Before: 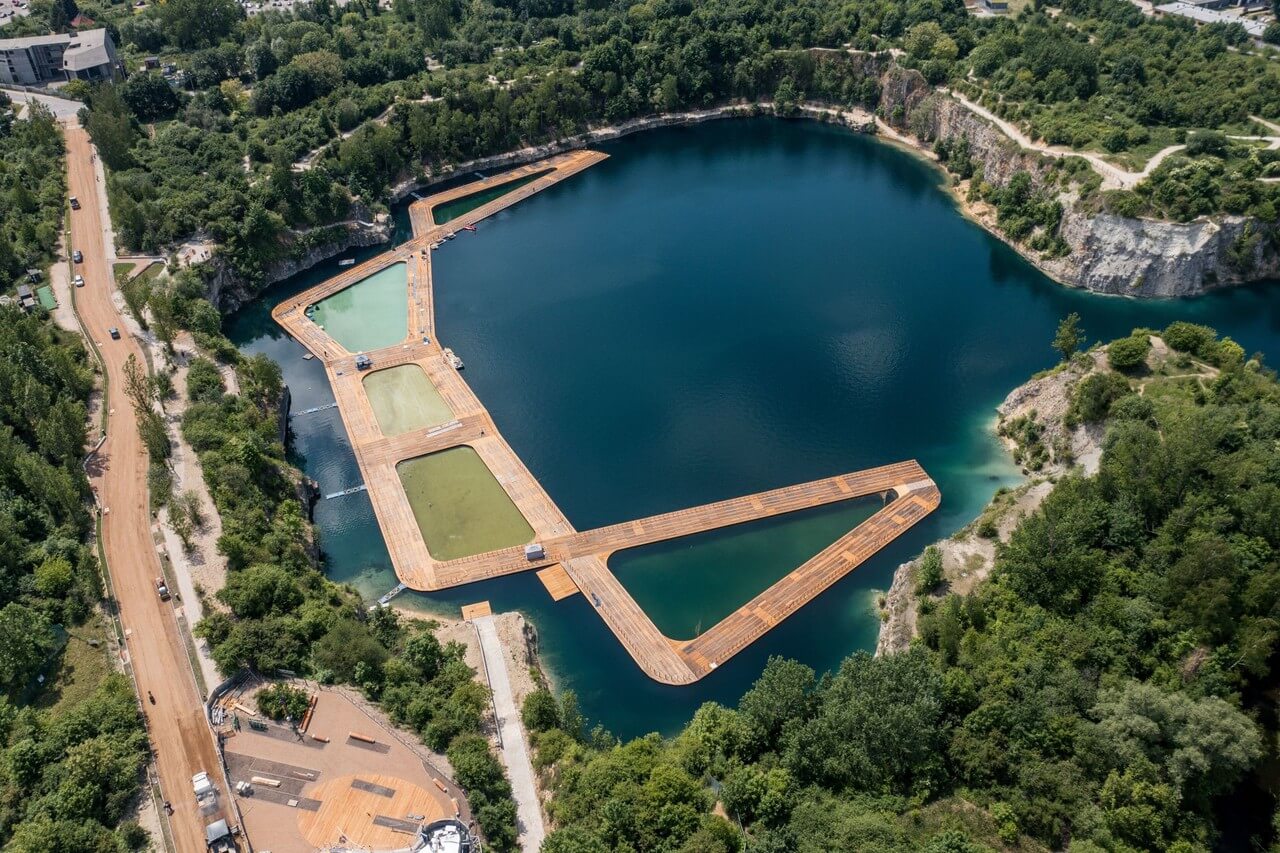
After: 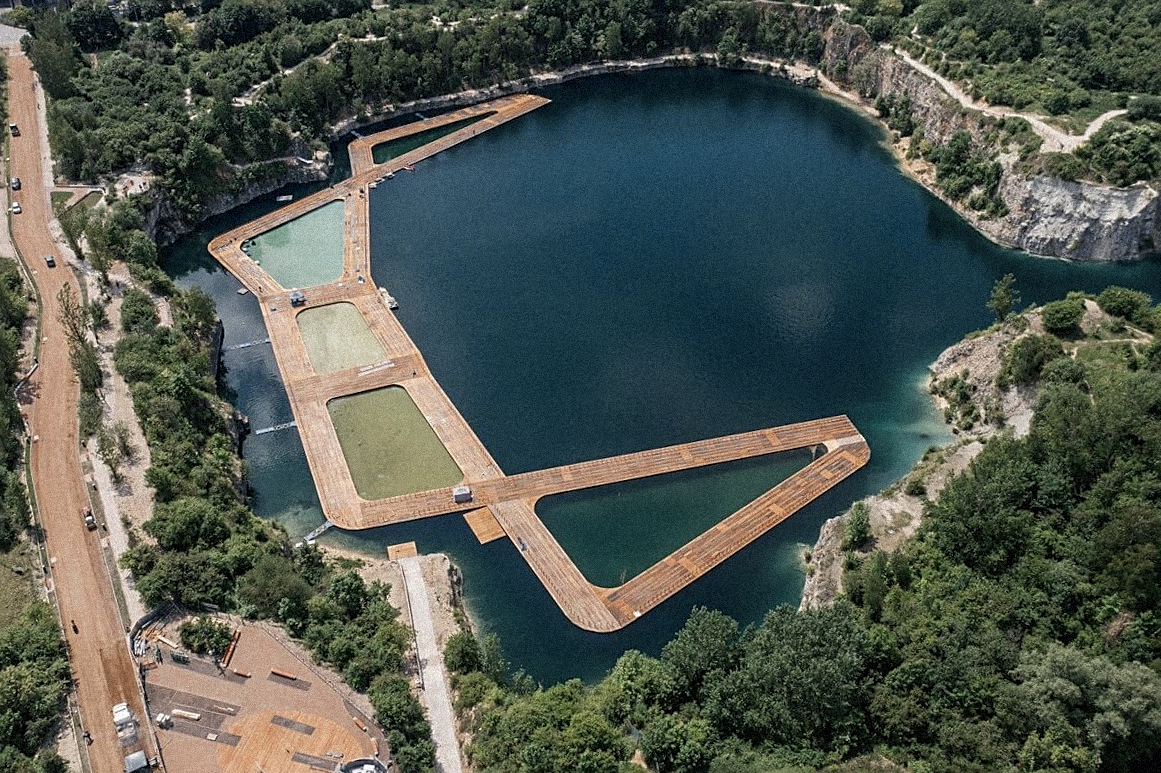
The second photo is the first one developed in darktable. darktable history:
grain: coarseness 9.38 ISO, strength 34.99%, mid-tones bias 0%
color zones: curves: ch0 [(0, 0.5) (0.125, 0.4) (0.25, 0.5) (0.375, 0.4) (0.5, 0.4) (0.625, 0.35) (0.75, 0.35) (0.875, 0.5)]; ch1 [(0, 0.35) (0.125, 0.45) (0.25, 0.35) (0.375, 0.35) (0.5, 0.35) (0.625, 0.35) (0.75, 0.45) (0.875, 0.35)]; ch2 [(0, 0.6) (0.125, 0.5) (0.25, 0.5) (0.375, 0.6) (0.5, 0.6) (0.625, 0.5) (0.75, 0.5) (0.875, 0.5)]
sharpen: on, module defaults
crop and rotate: angle -1.96°, left 3.097%, top 4.154%, right 1.586%, bottom 0.529%
